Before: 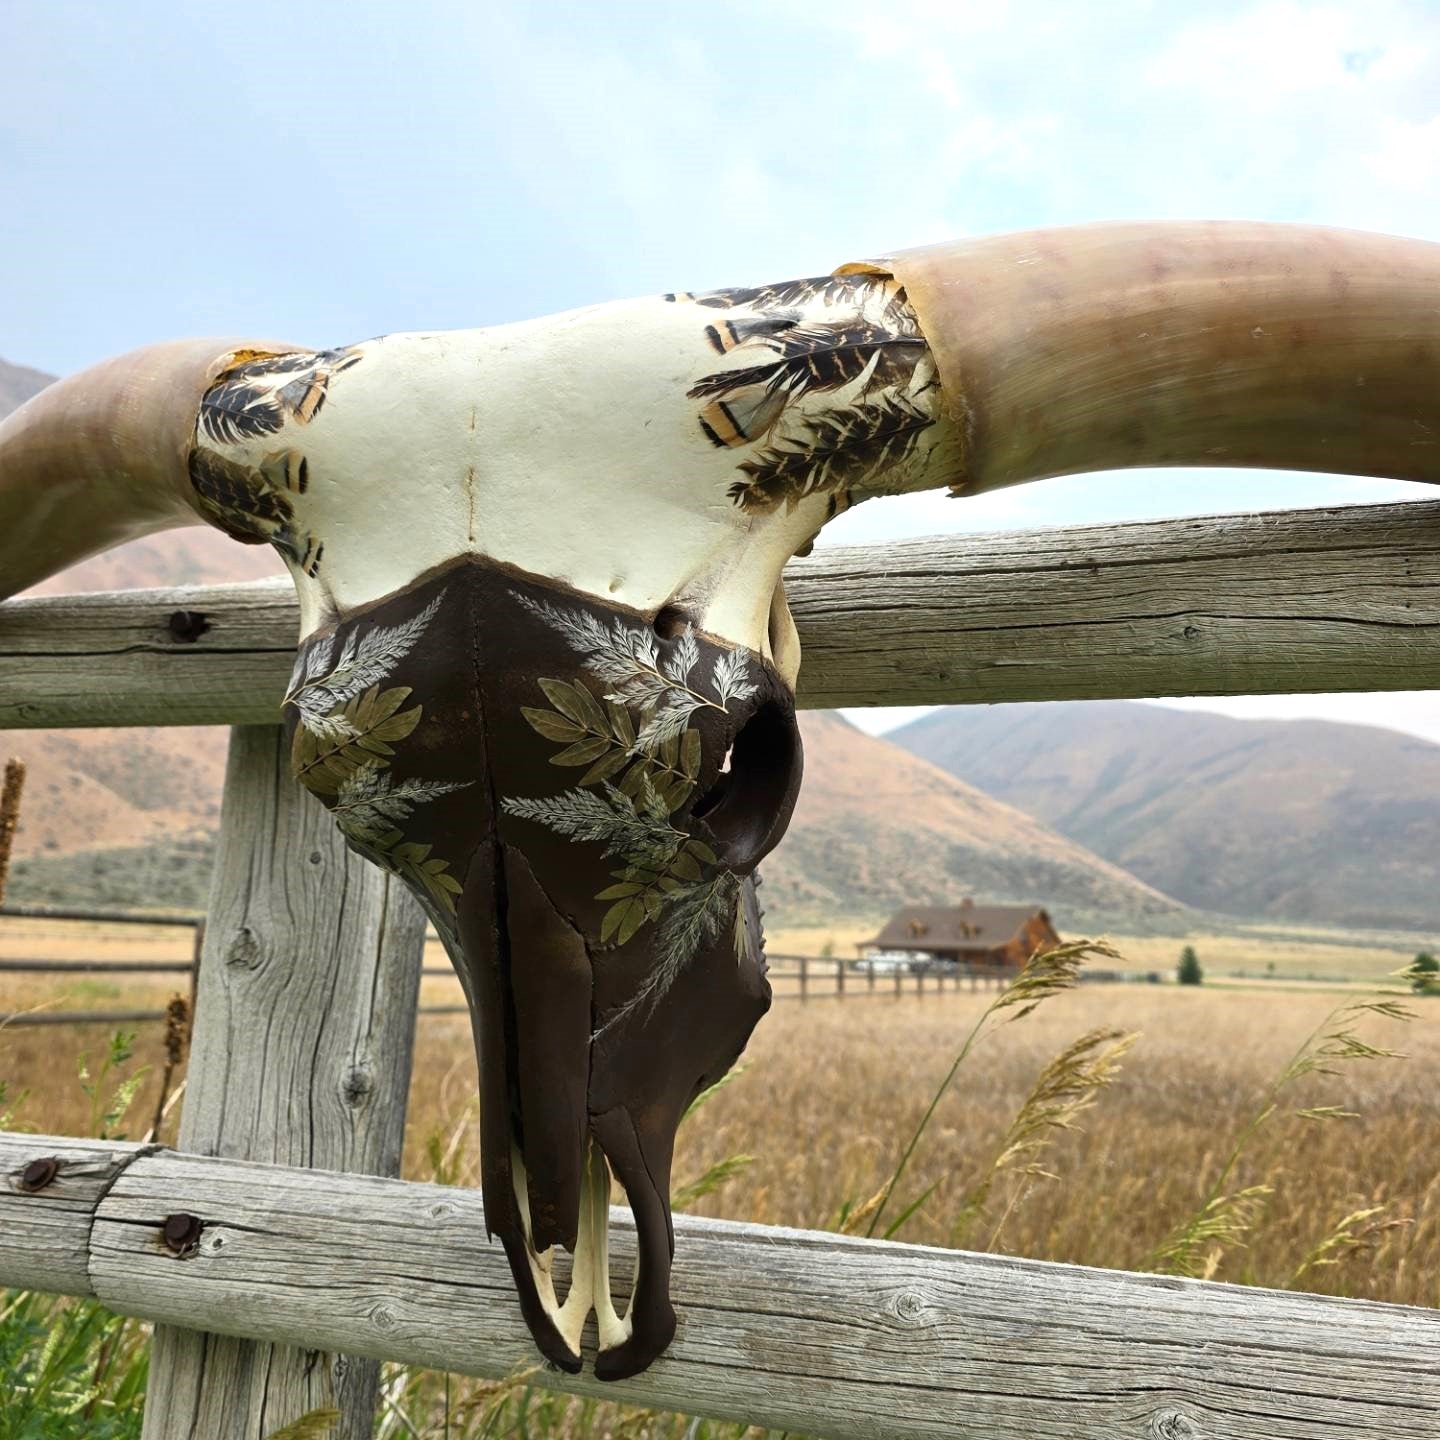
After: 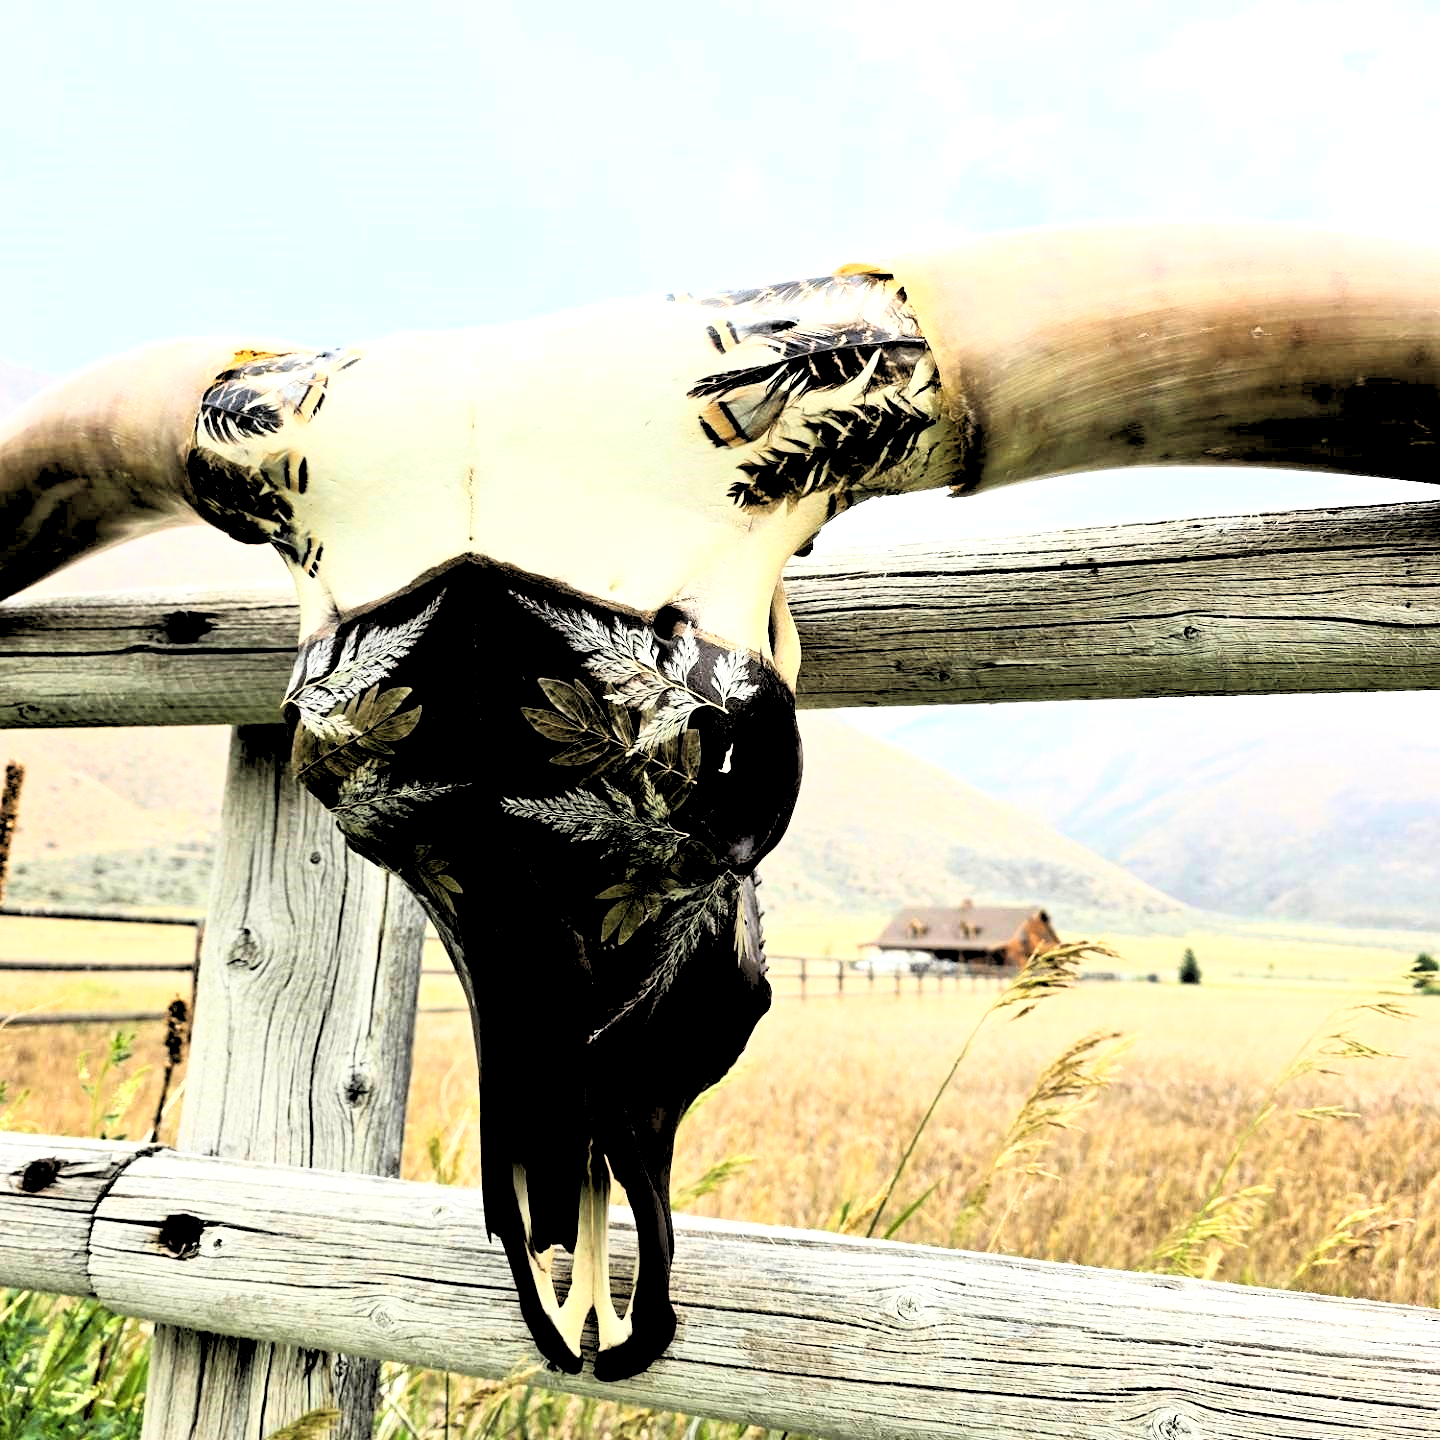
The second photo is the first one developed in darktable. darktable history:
rgb curve: curves: ch0 [(0, 0) (0.21, 0.15) (0.24, 0.21) (0.5, 0.75) (0.75, 0.96) (0.89, 0.99) (1, 1)]; ch1 [(0, 0.02) (0.21, 0.13) (0.25, 0.2) (0.5, 0.67) (0.75, 0.9) (0.89, 0.97) (1, 1)]; ch2 [(0, 0.02) (0.21, 0.13) (0.25, 0.2) (0.5, 0.67) (0.75, 0.9) (0.89, 0.97) (1, 1)], compensate middle gray true
rgb levels: levels [[0.029, 0.461, 0.922], [0, 0.5, 1], [0, 0.5, 1]]
